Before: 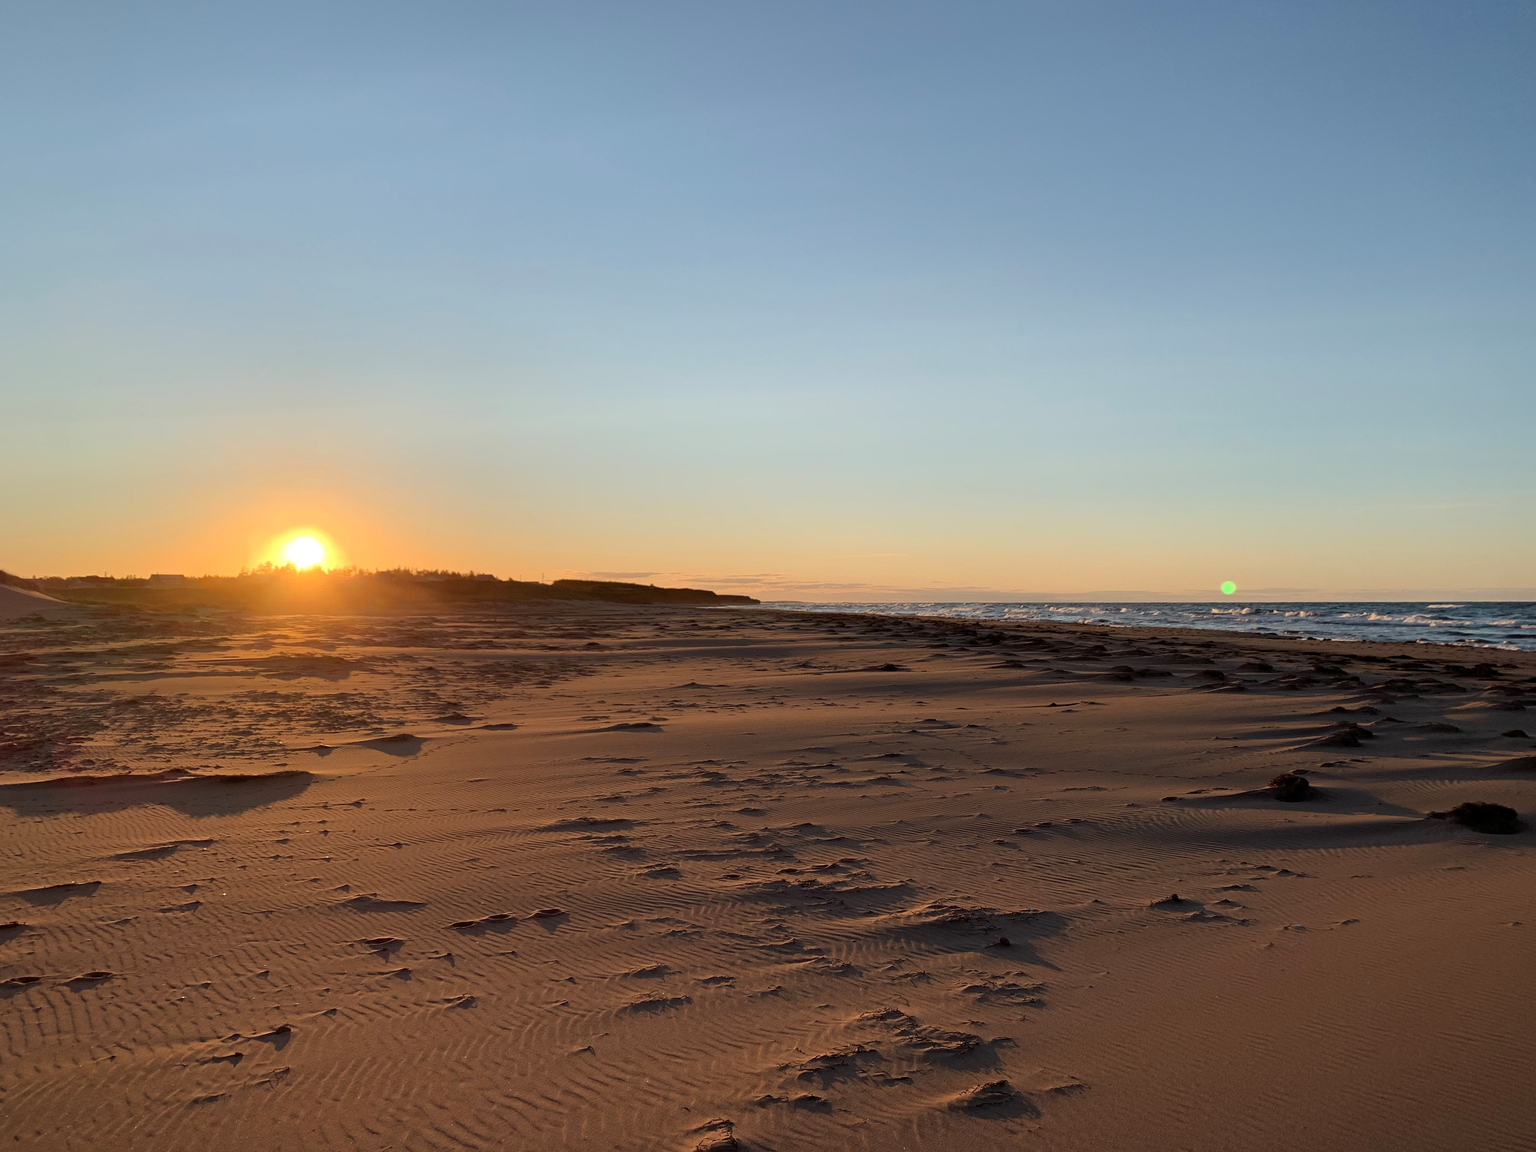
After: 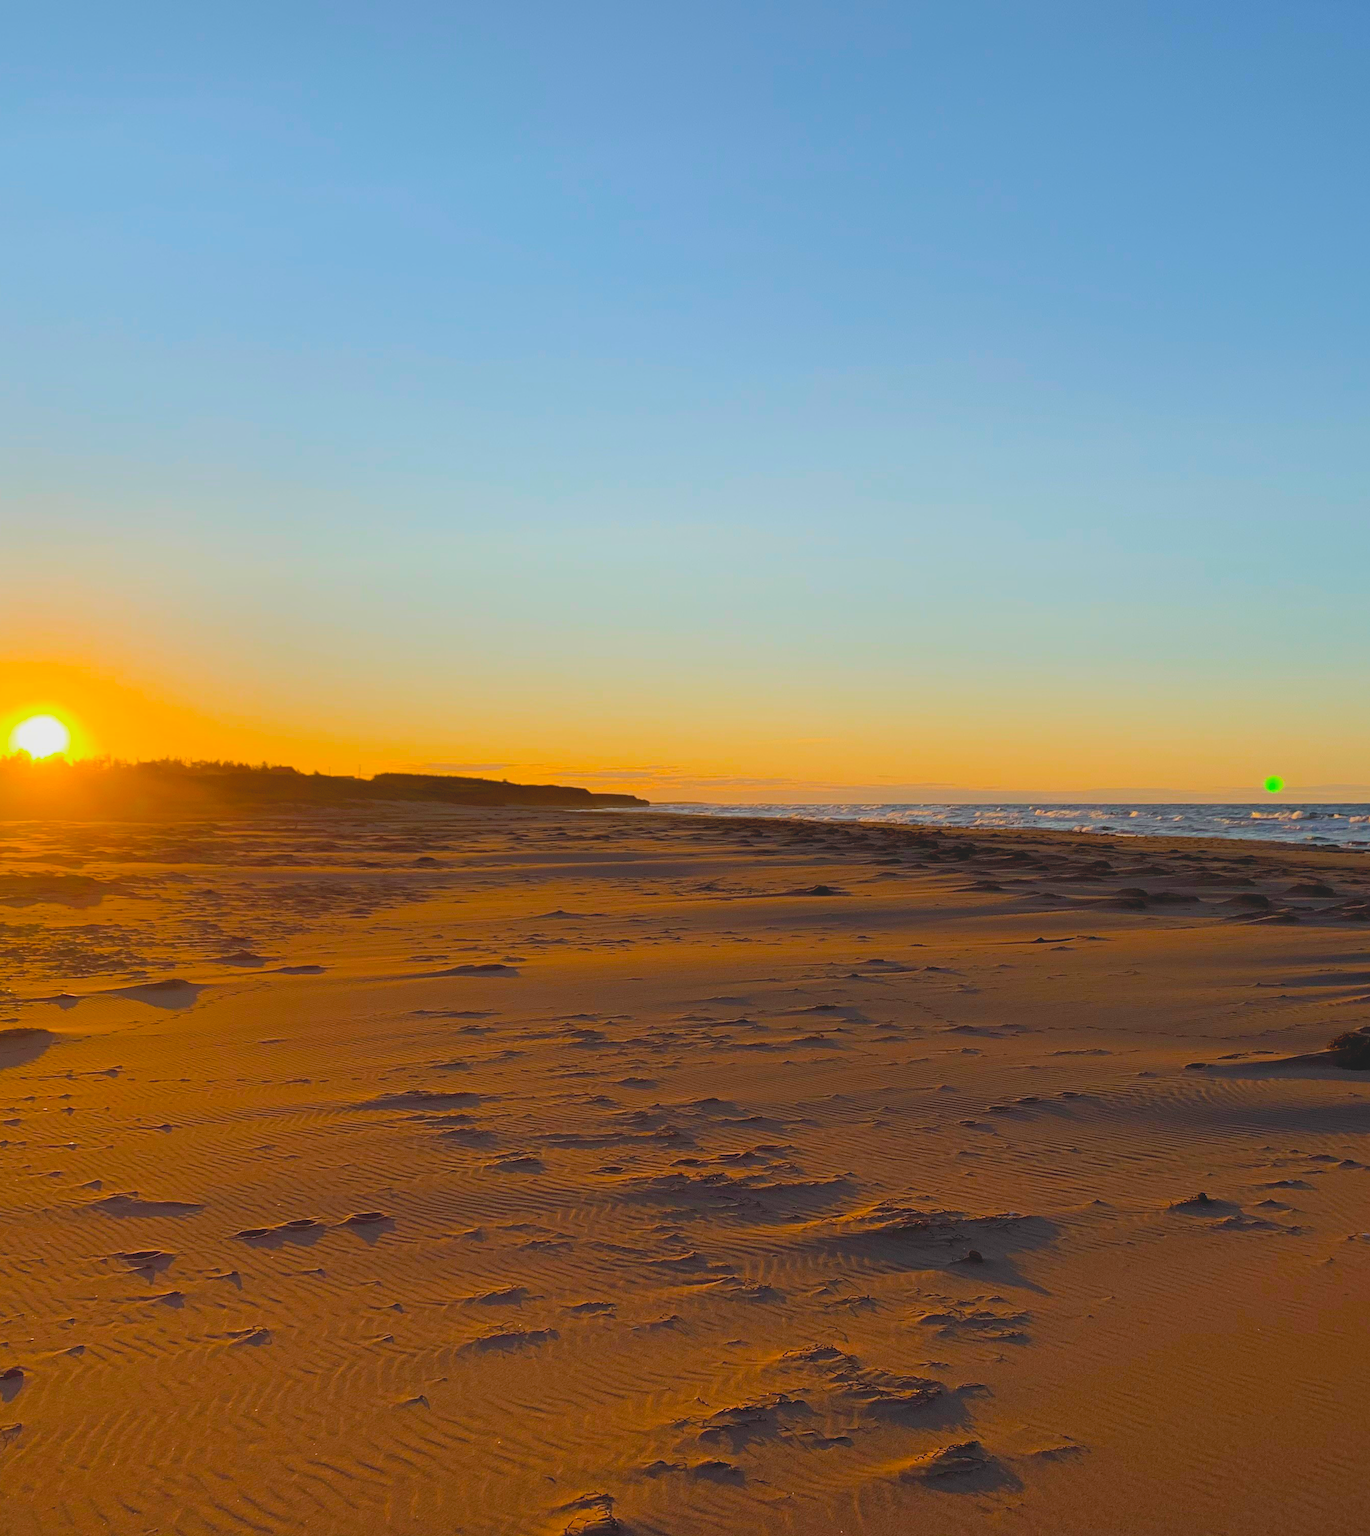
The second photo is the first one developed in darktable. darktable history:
color balance rgb: perceptual saturation grading › global saturation 50.863%, global vibrance 24.031%
crop and rotate: left 17.82%, right 15.245%
local contrast: detail 69%
exposure: exposure 0.168 EV, compensate highlight preservation false
